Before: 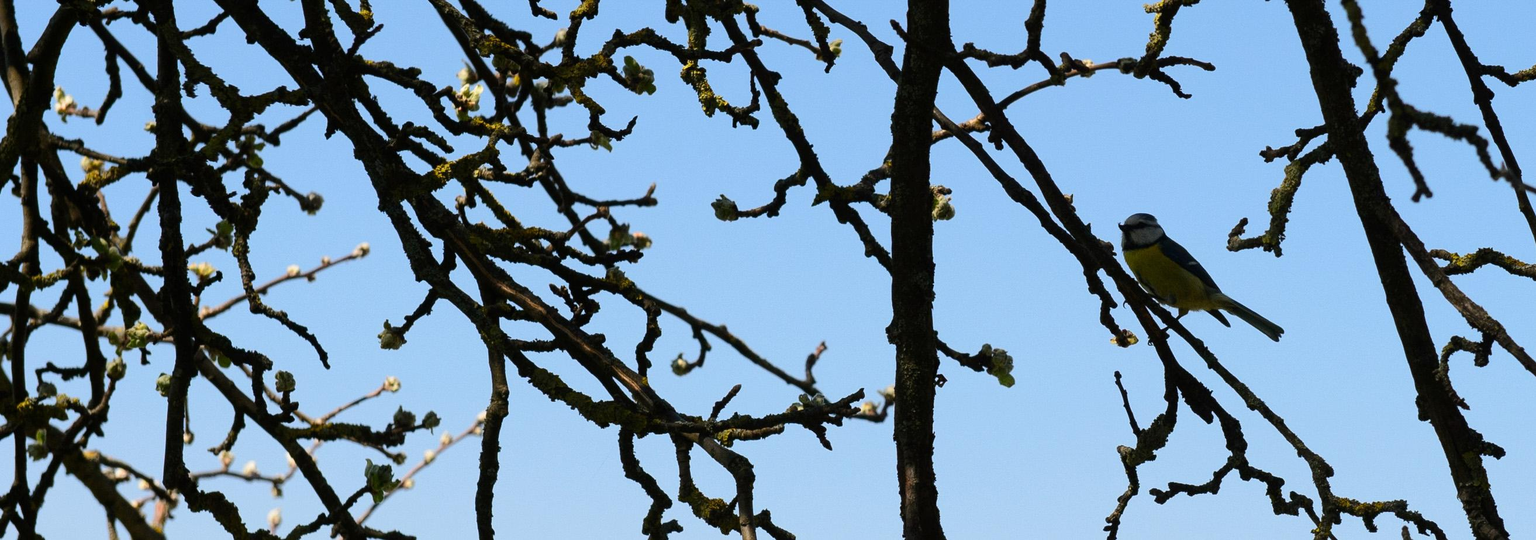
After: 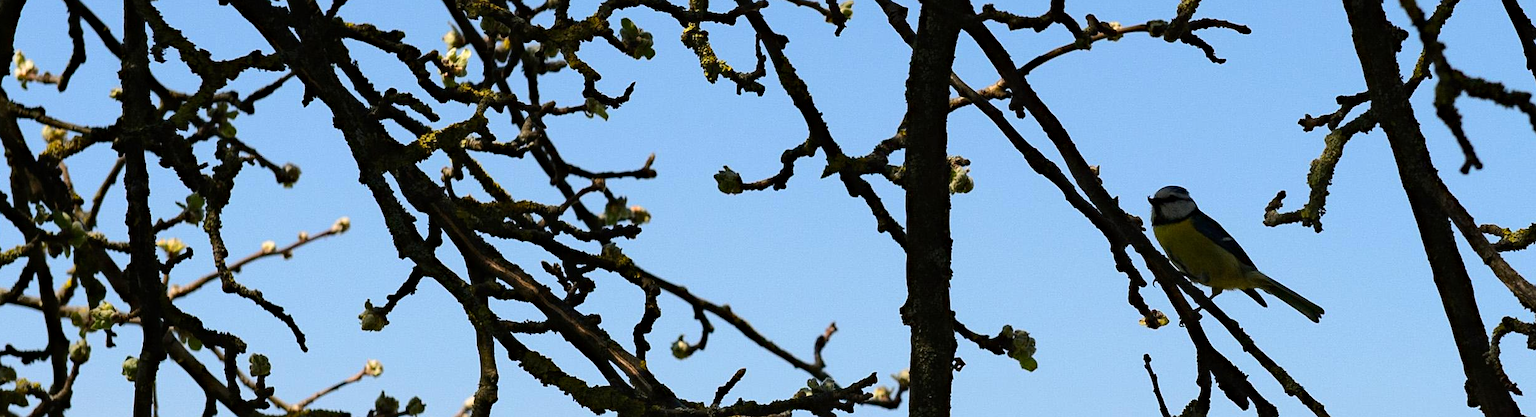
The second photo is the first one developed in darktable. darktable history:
crop: left 2.737%, top 7.287%, right 3.421%, bottom 20.179%
haze removal: strength 0.29, distance 0.25, compatibility mode true, adaptive false
sharpen: amount 0.2
